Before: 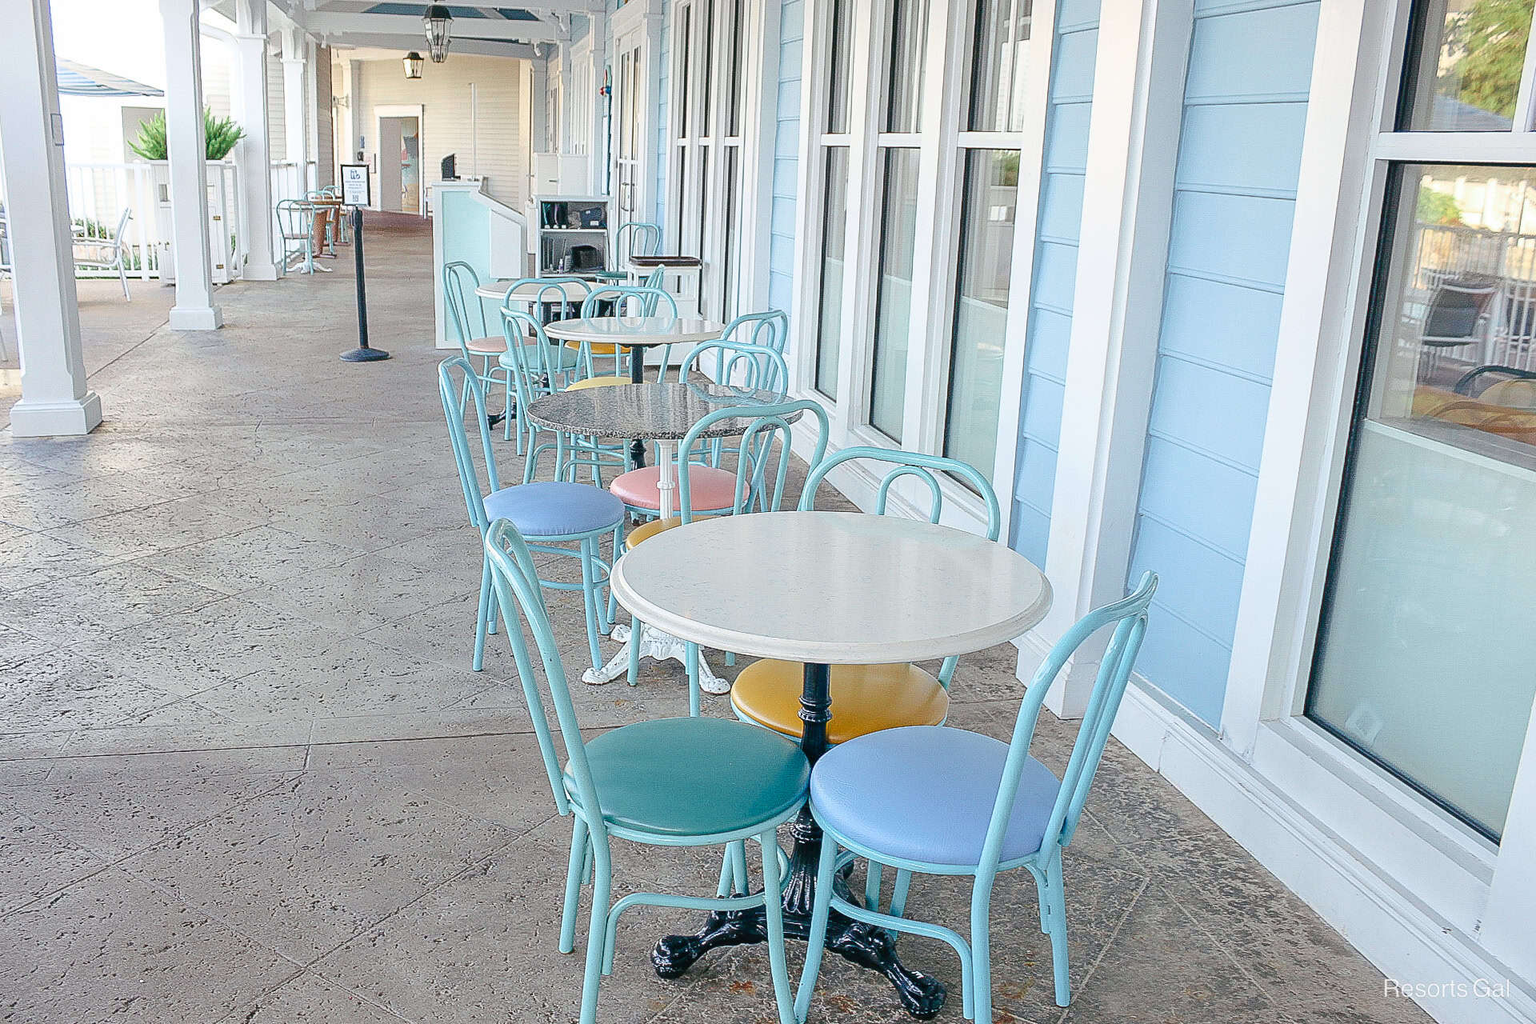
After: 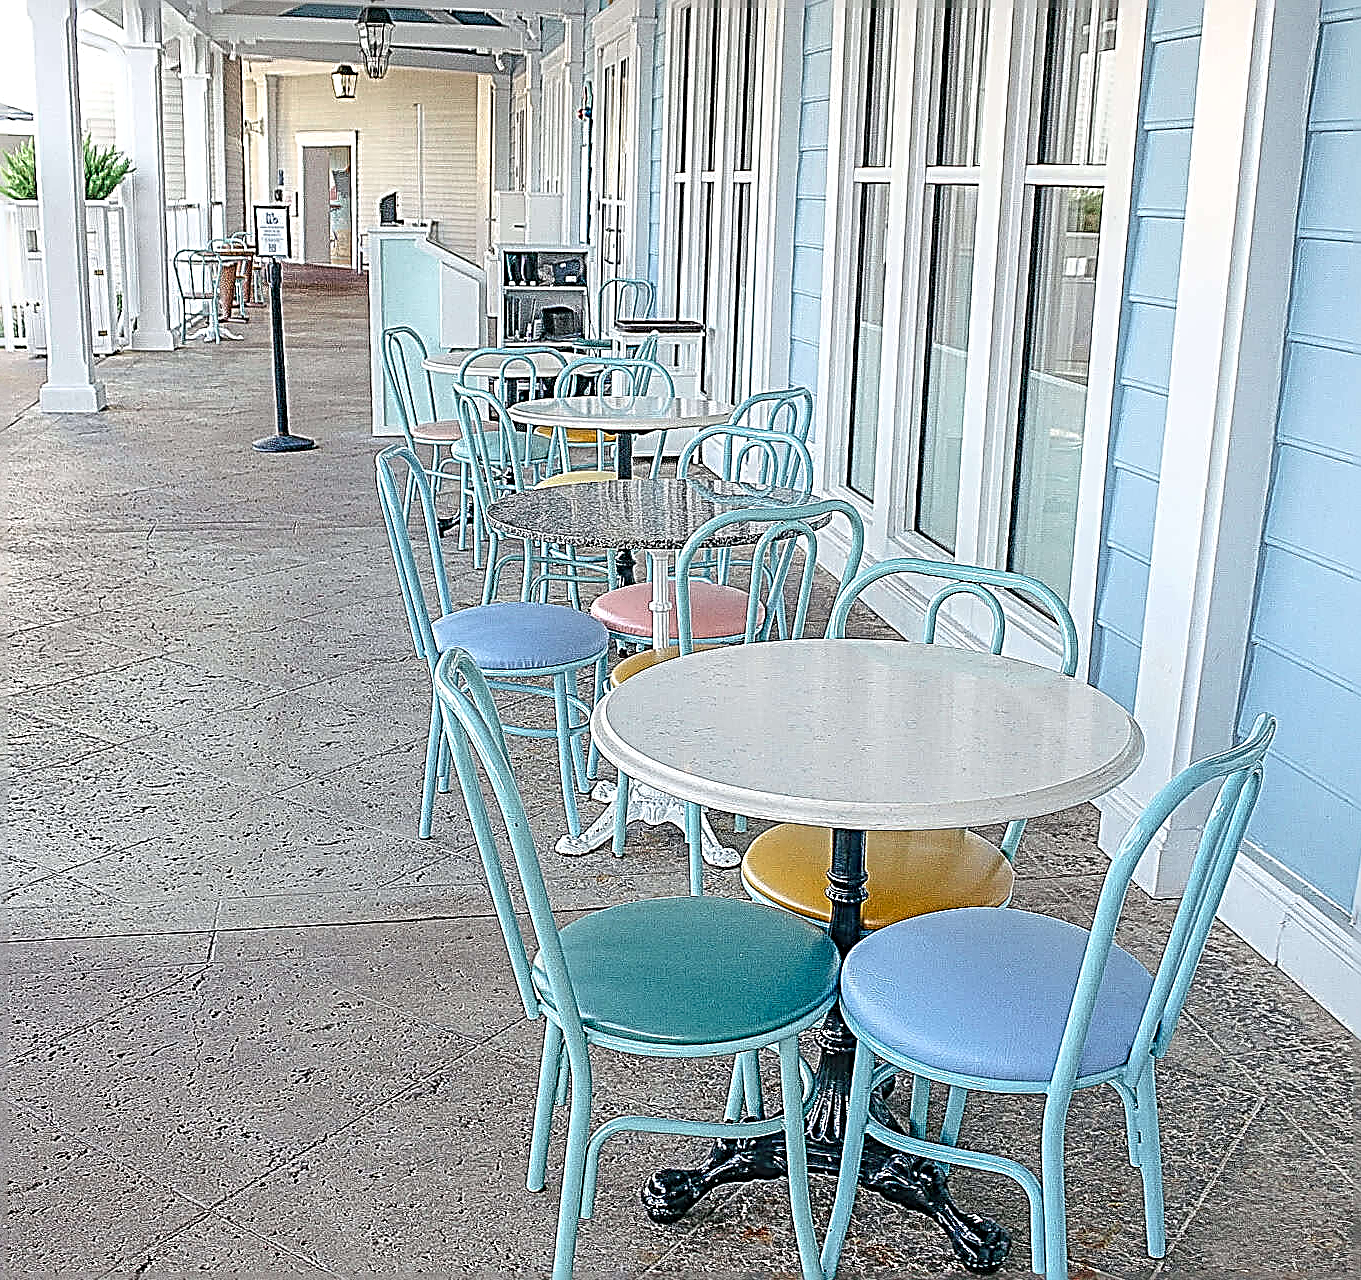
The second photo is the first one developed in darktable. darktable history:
crop and rotate: left 8.977%, right 20.1%
local contrast: on, module defaults
sharpen: radius 3.195, amount 1.734
